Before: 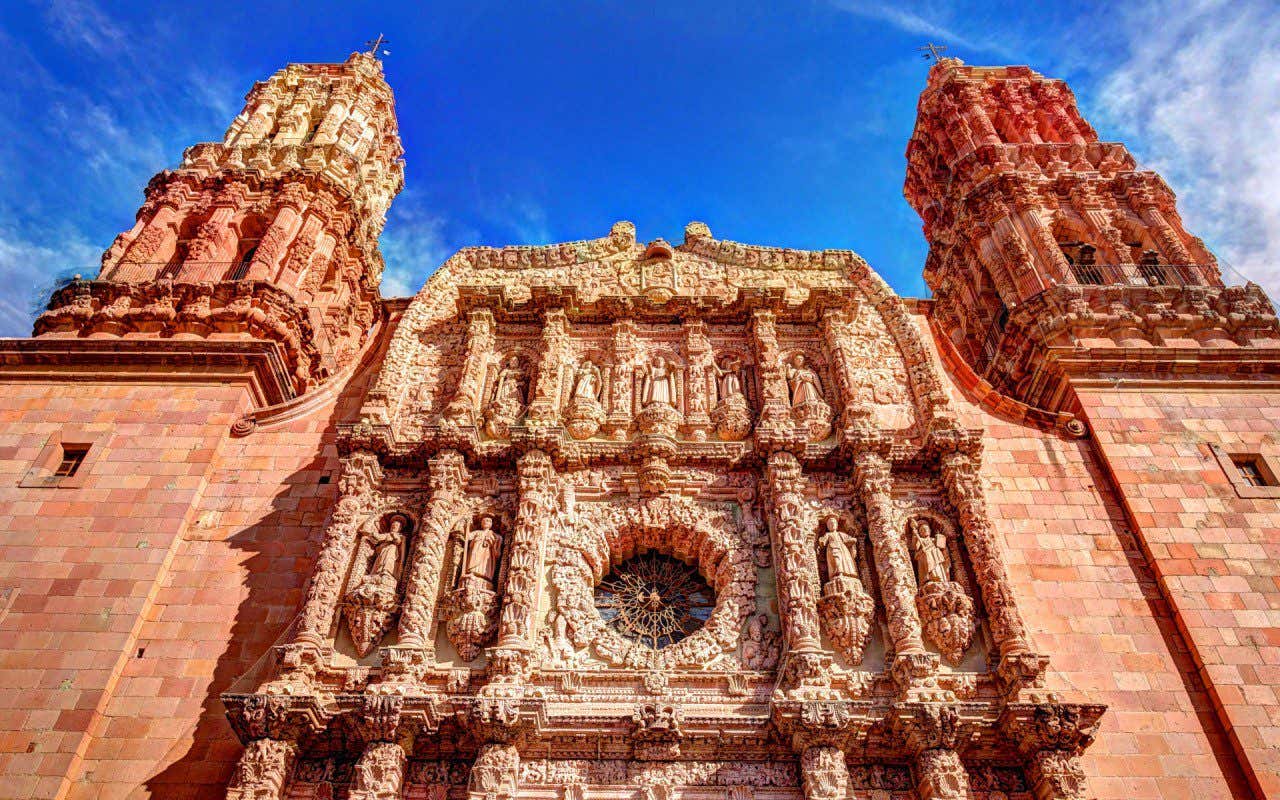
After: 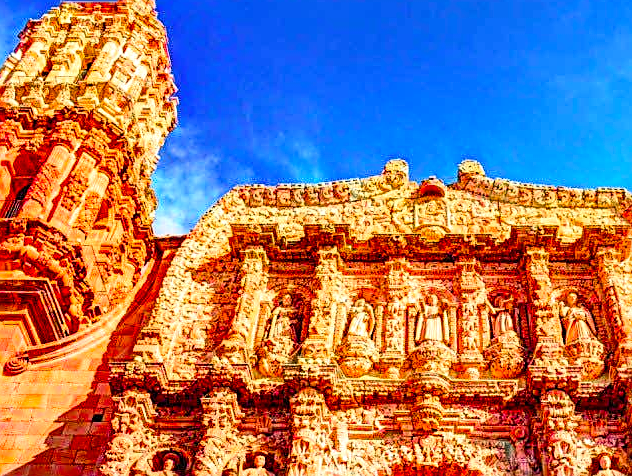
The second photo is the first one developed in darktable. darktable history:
contrast brightness saturation: contrast 0.199, brightness 0.166, saturation 0.224
sharpen: on, module defaults
color balance rgb: shadows lift › luminance -8.092%, shadows lift › chroma 2.215%, shadows lift › hue 200.66°, highlights gain › chroma 1.063%, highlights gain › hue 70.1°, perceptual saturation grading › global saturation 29.871%
exposure: exposure 0.202 EV, compensate exposure bias true, compensate highlight preservation false
crop: left 17.749%, top 7.835%, right 32.846%, bottom 32.613%
color zones: curves: ch1 [(0, 0.679) (0.143, 0.647) (0.286, 0.261) (0.378, -0.011) (0.571, 0.396) (0.714, 0.399) (0.857, 0.406) (1, 0.679)]
